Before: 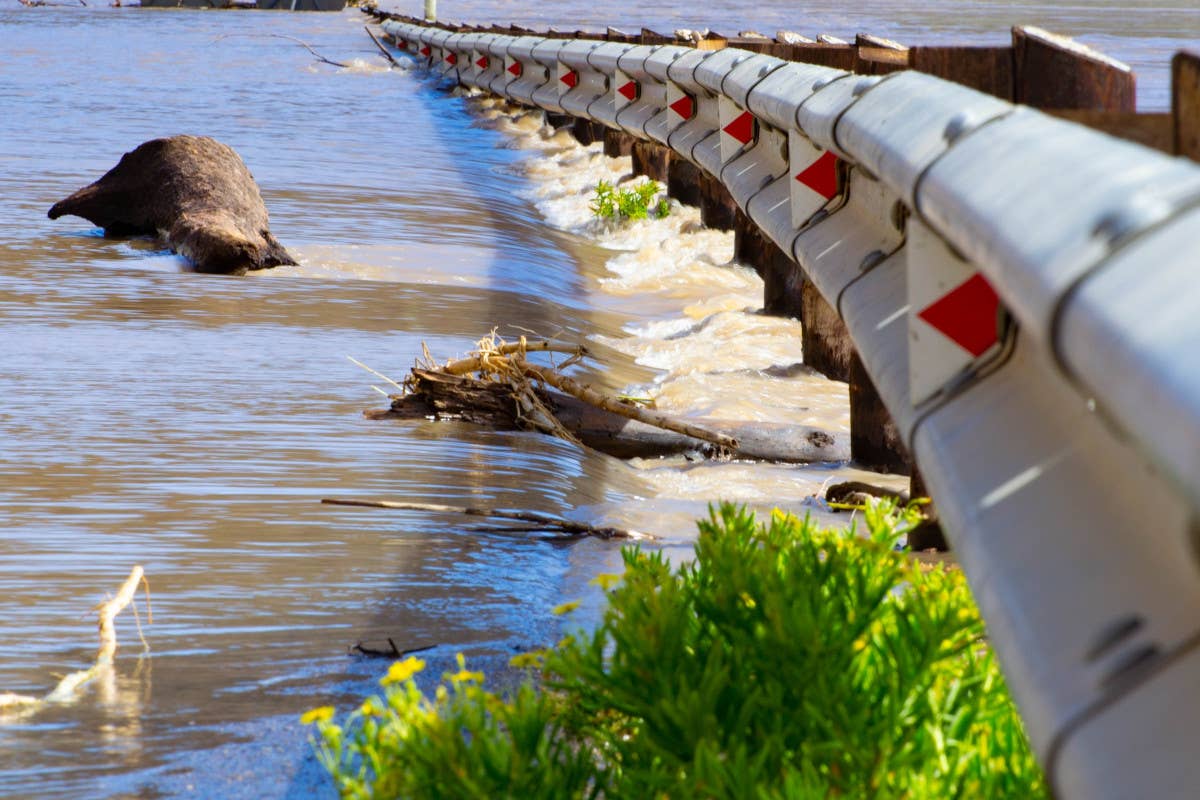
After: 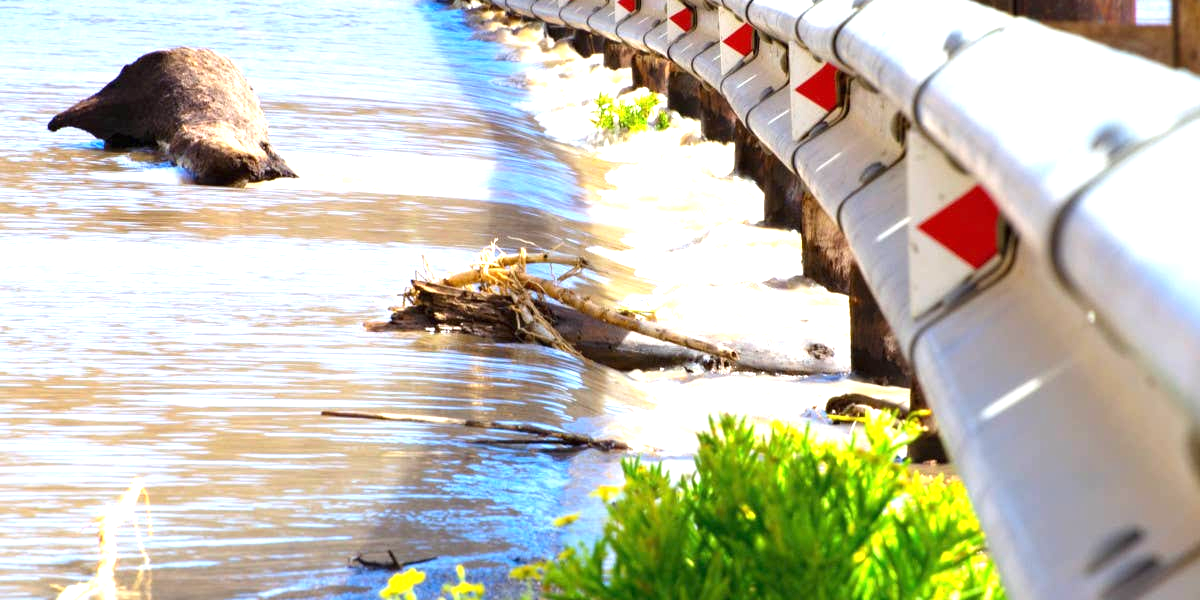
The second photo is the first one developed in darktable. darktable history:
crop: top 11.05%, bottom 13.897%
exposure: black level correction 0, exposure 1.284 EV, compensate exposure bias true, compensate highlight preservation false
